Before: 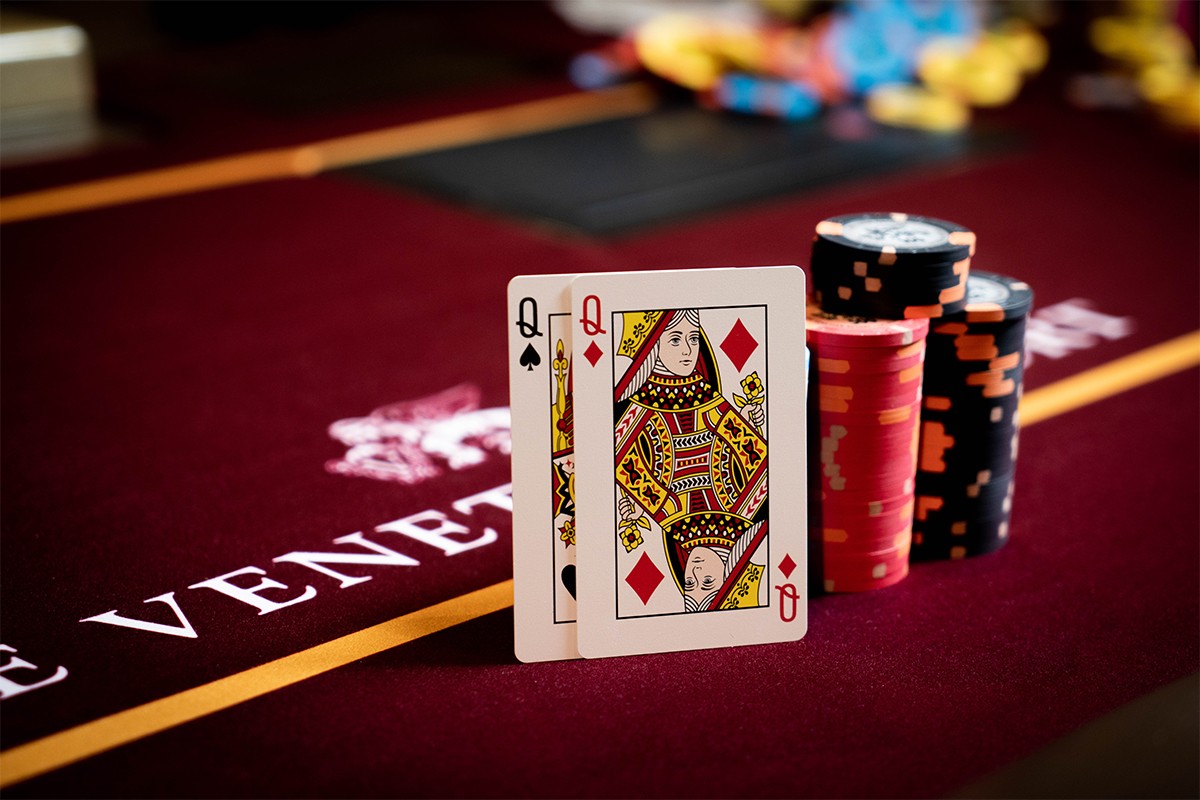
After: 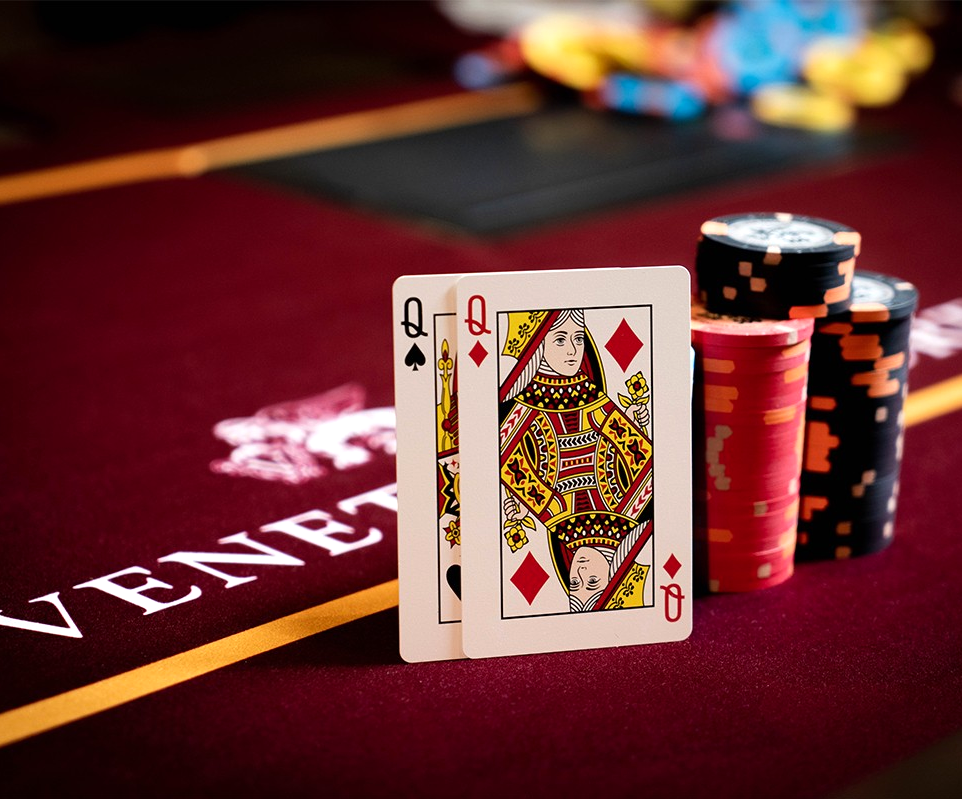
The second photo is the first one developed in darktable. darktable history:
levels: levels [0, 0.476, 0.951]
crop and rotate: left 9.597%, right 10.195%
